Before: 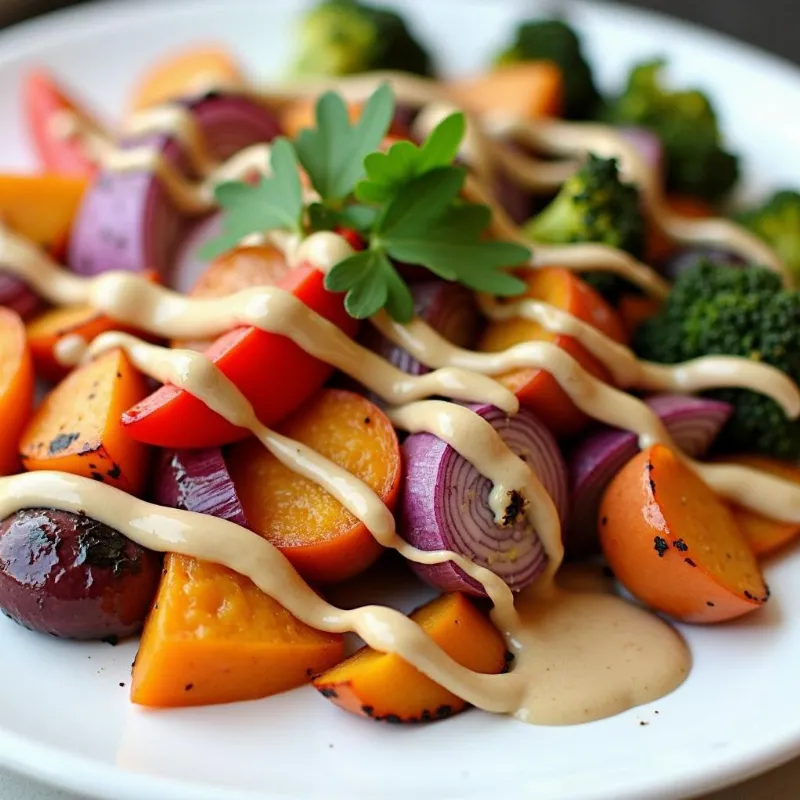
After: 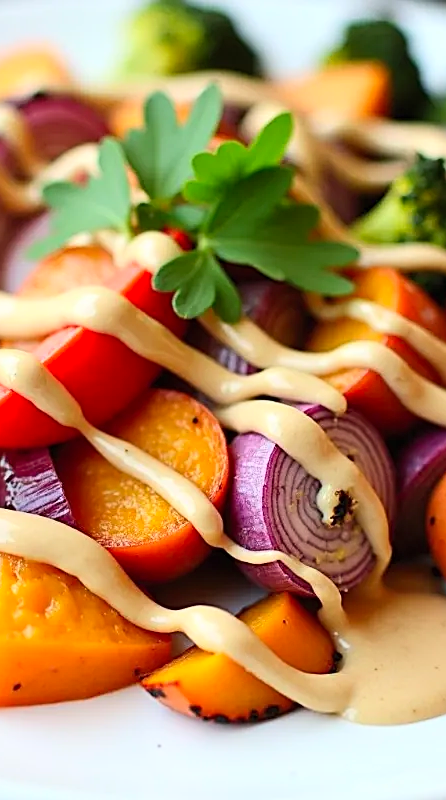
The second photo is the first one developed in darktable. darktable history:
contrast brightness saturation: contrast 0.204, brightness 0.166, saturation 0.217
crop: left 21.561%, right 22.603%
sharpen: on, module defaults
